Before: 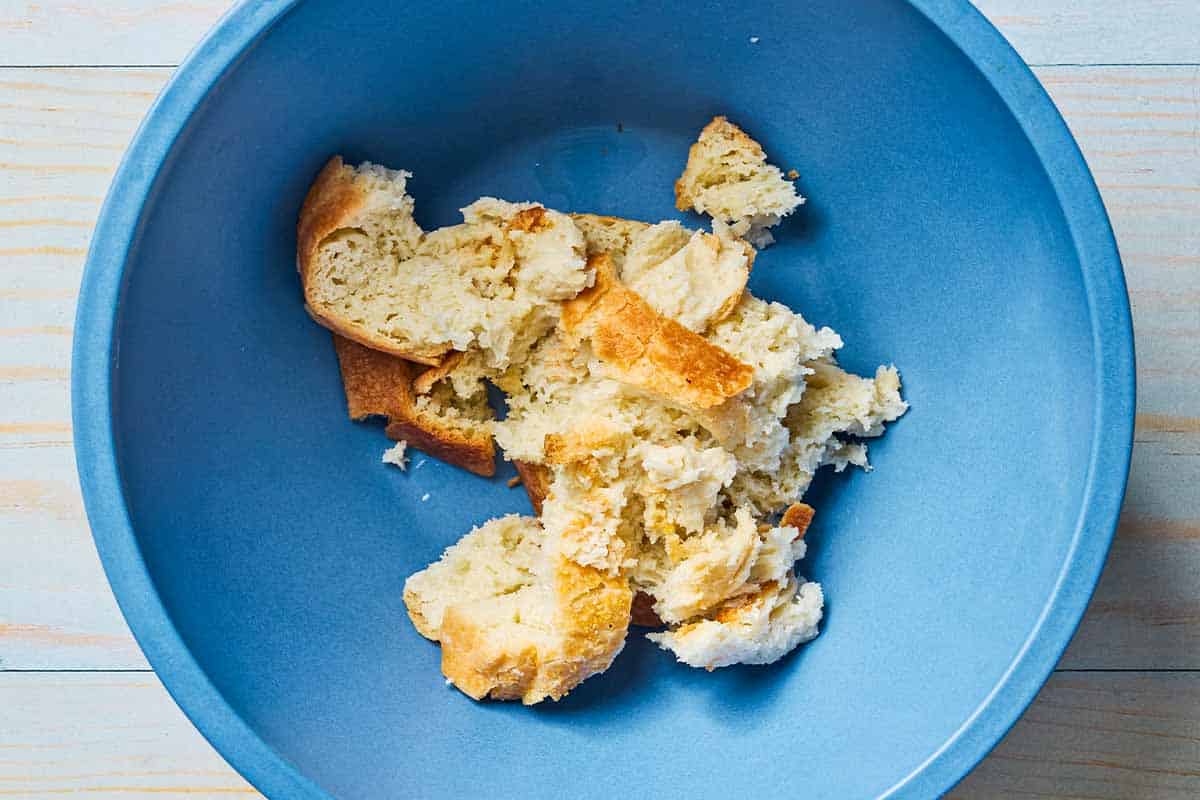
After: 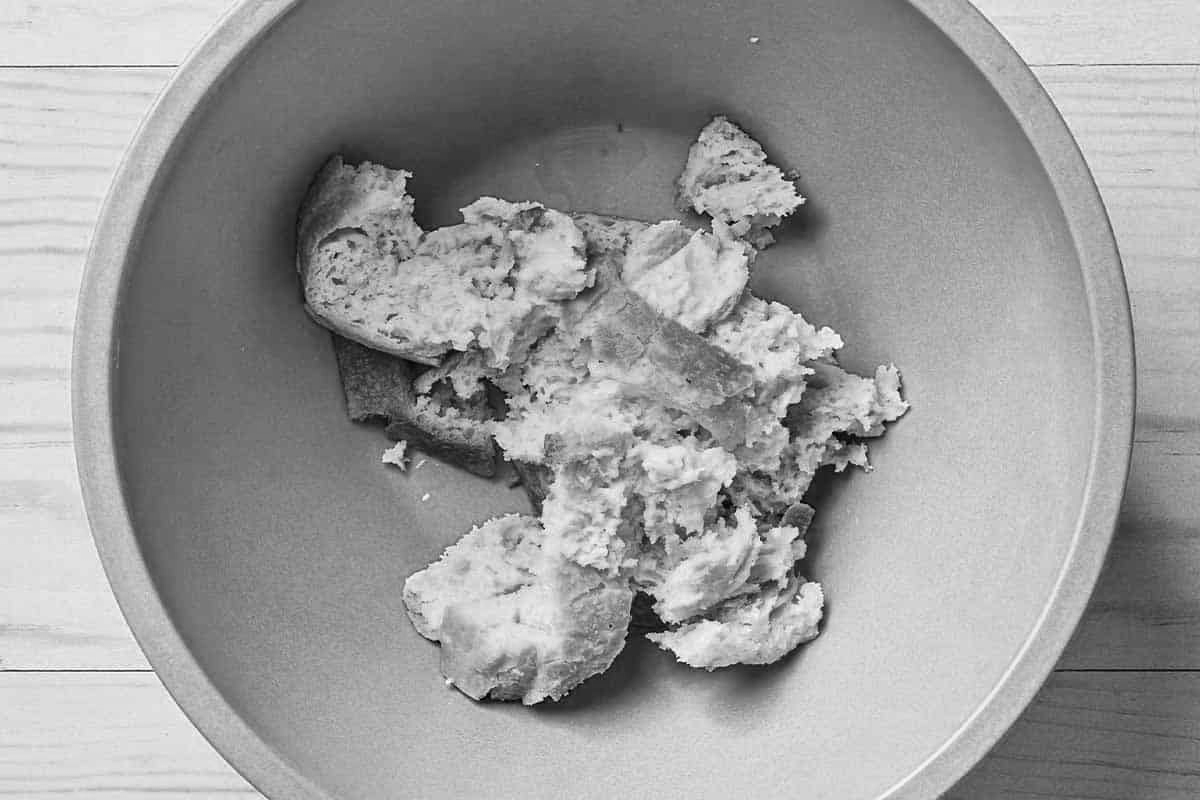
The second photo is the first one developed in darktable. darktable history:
color calibration: output gray [0.246, 0.254, 0.501, 0], illuminant as shot in camera, x 0.369, y 0.376, temperature 4325.51 K
